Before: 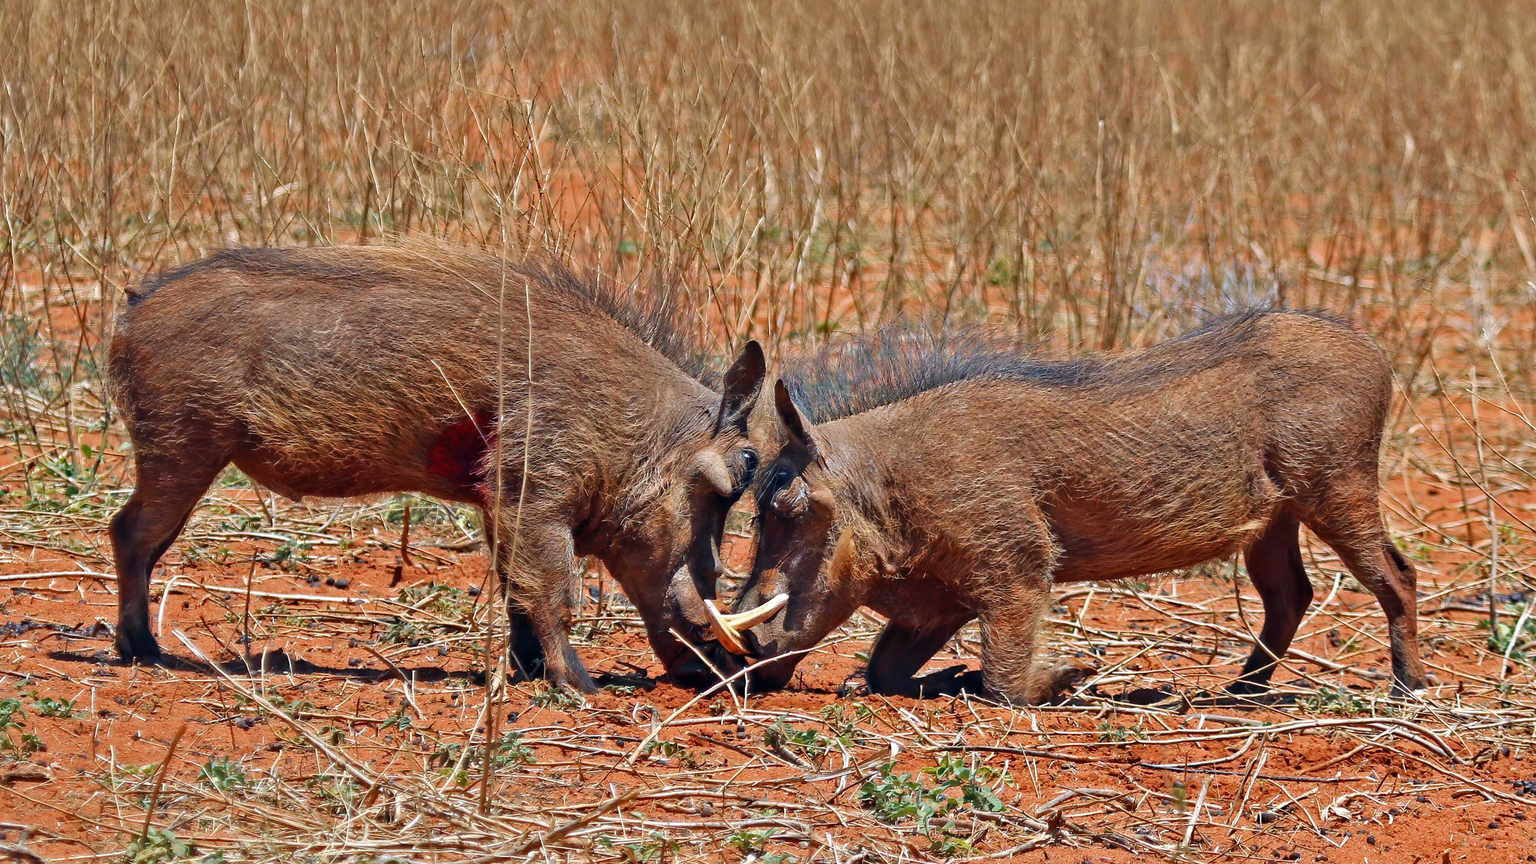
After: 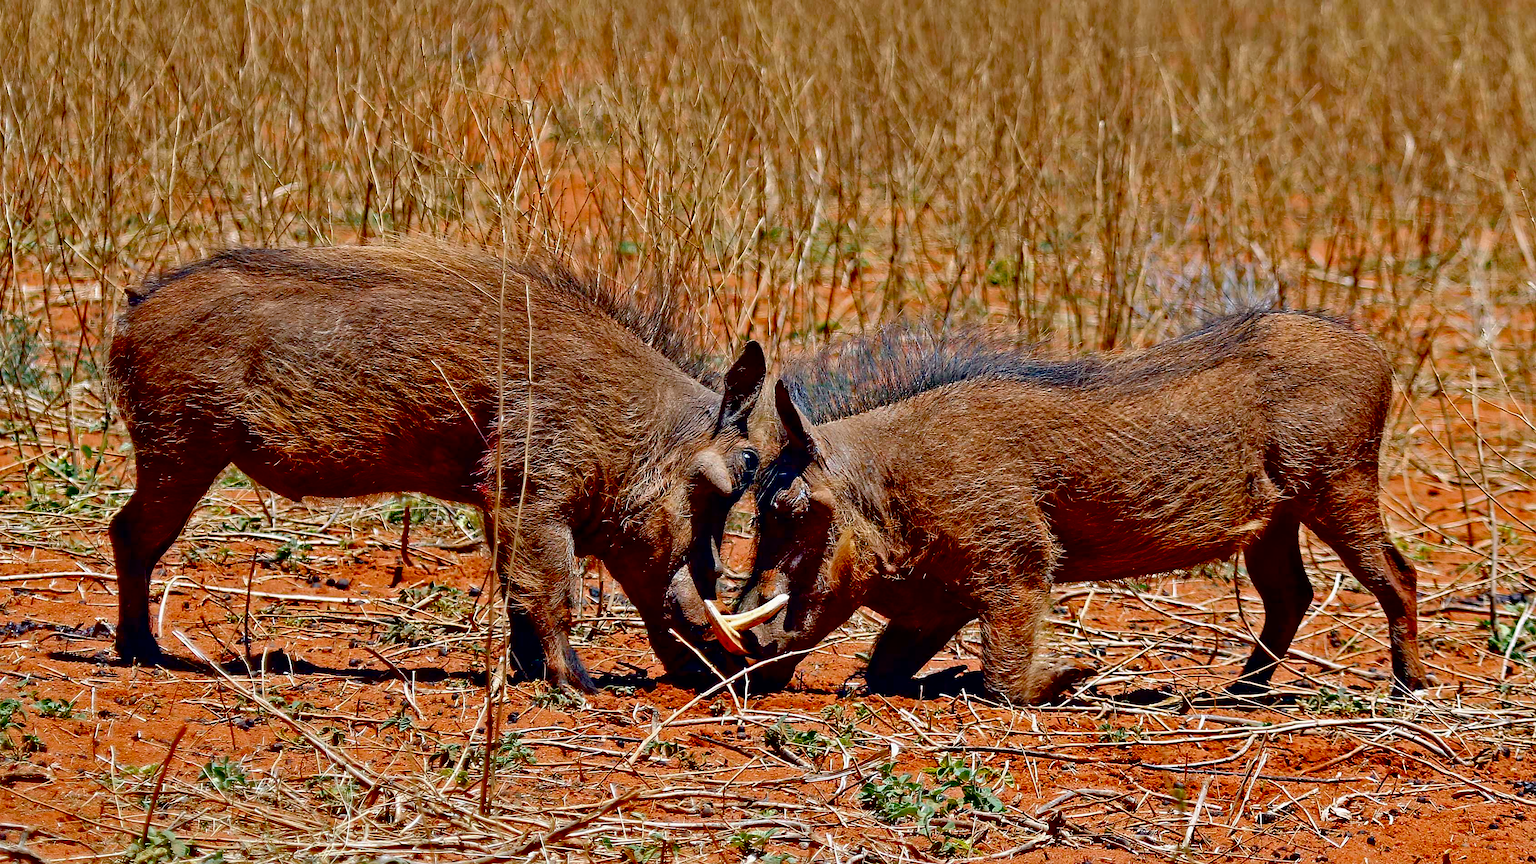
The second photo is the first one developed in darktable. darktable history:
sharpen: amount 0.204
exposure: black level correction 0.055, exposure -0.038 EV, compensate highlight preservation false
shadows and highlights: shadows 24.89, highlights -24.34
